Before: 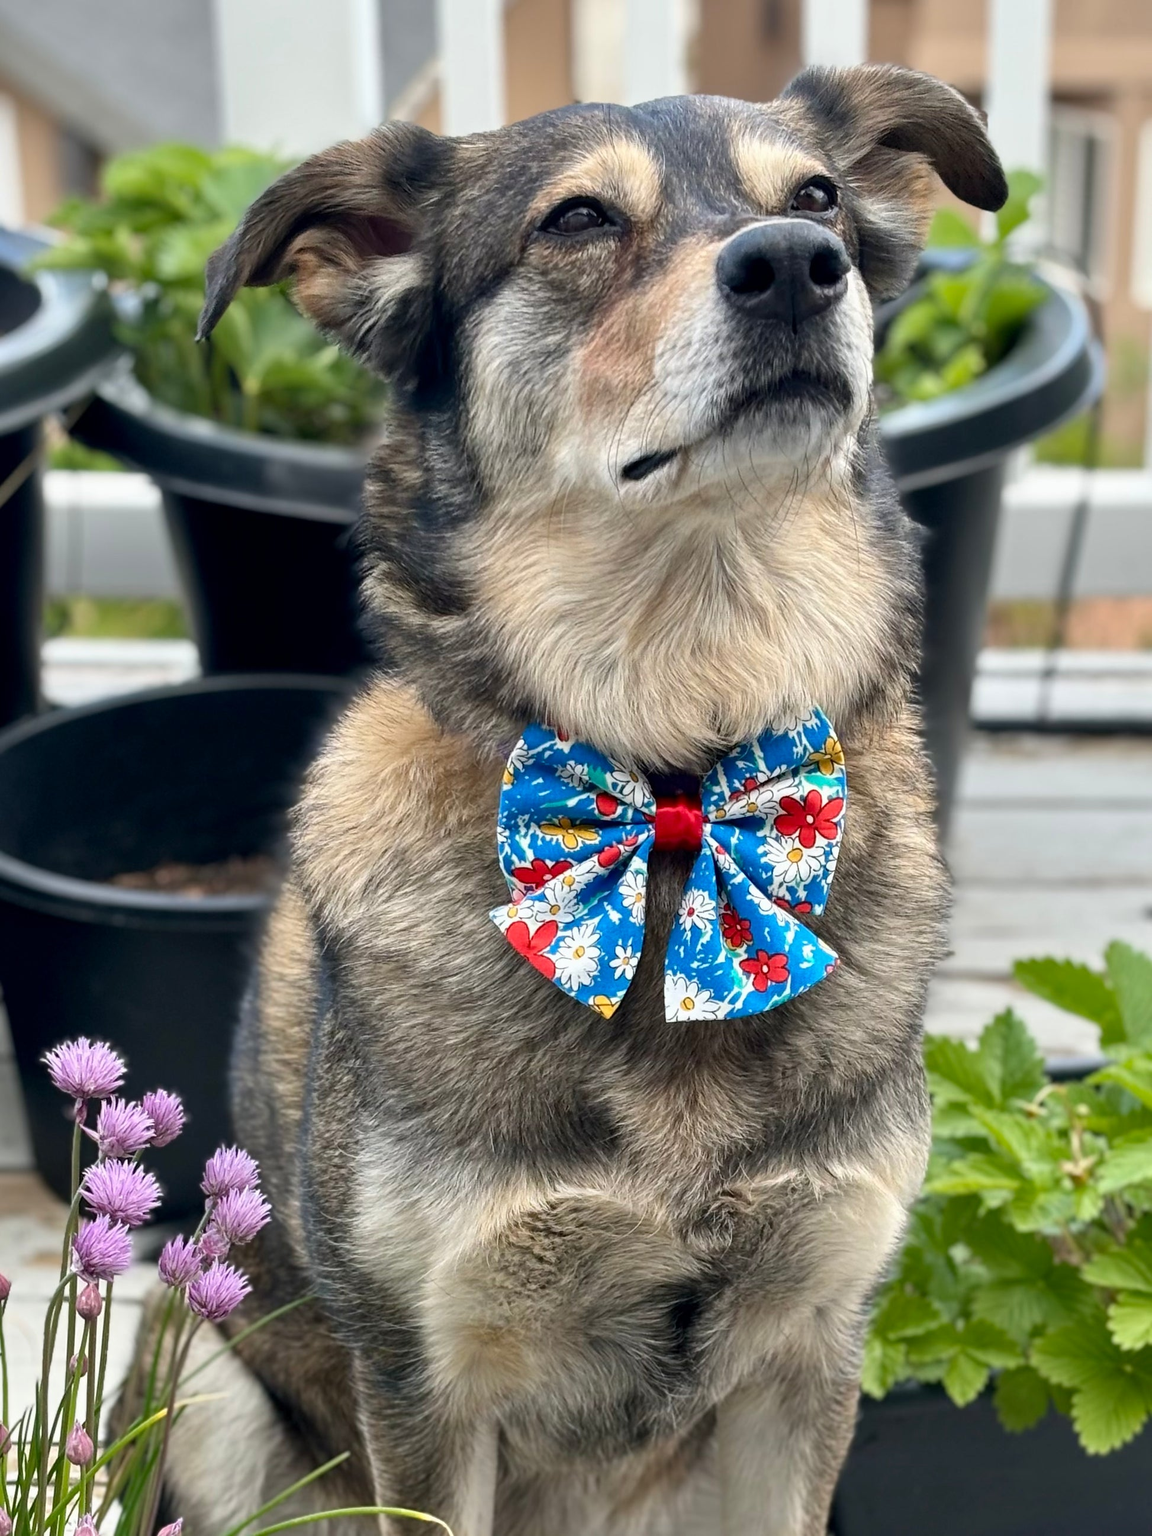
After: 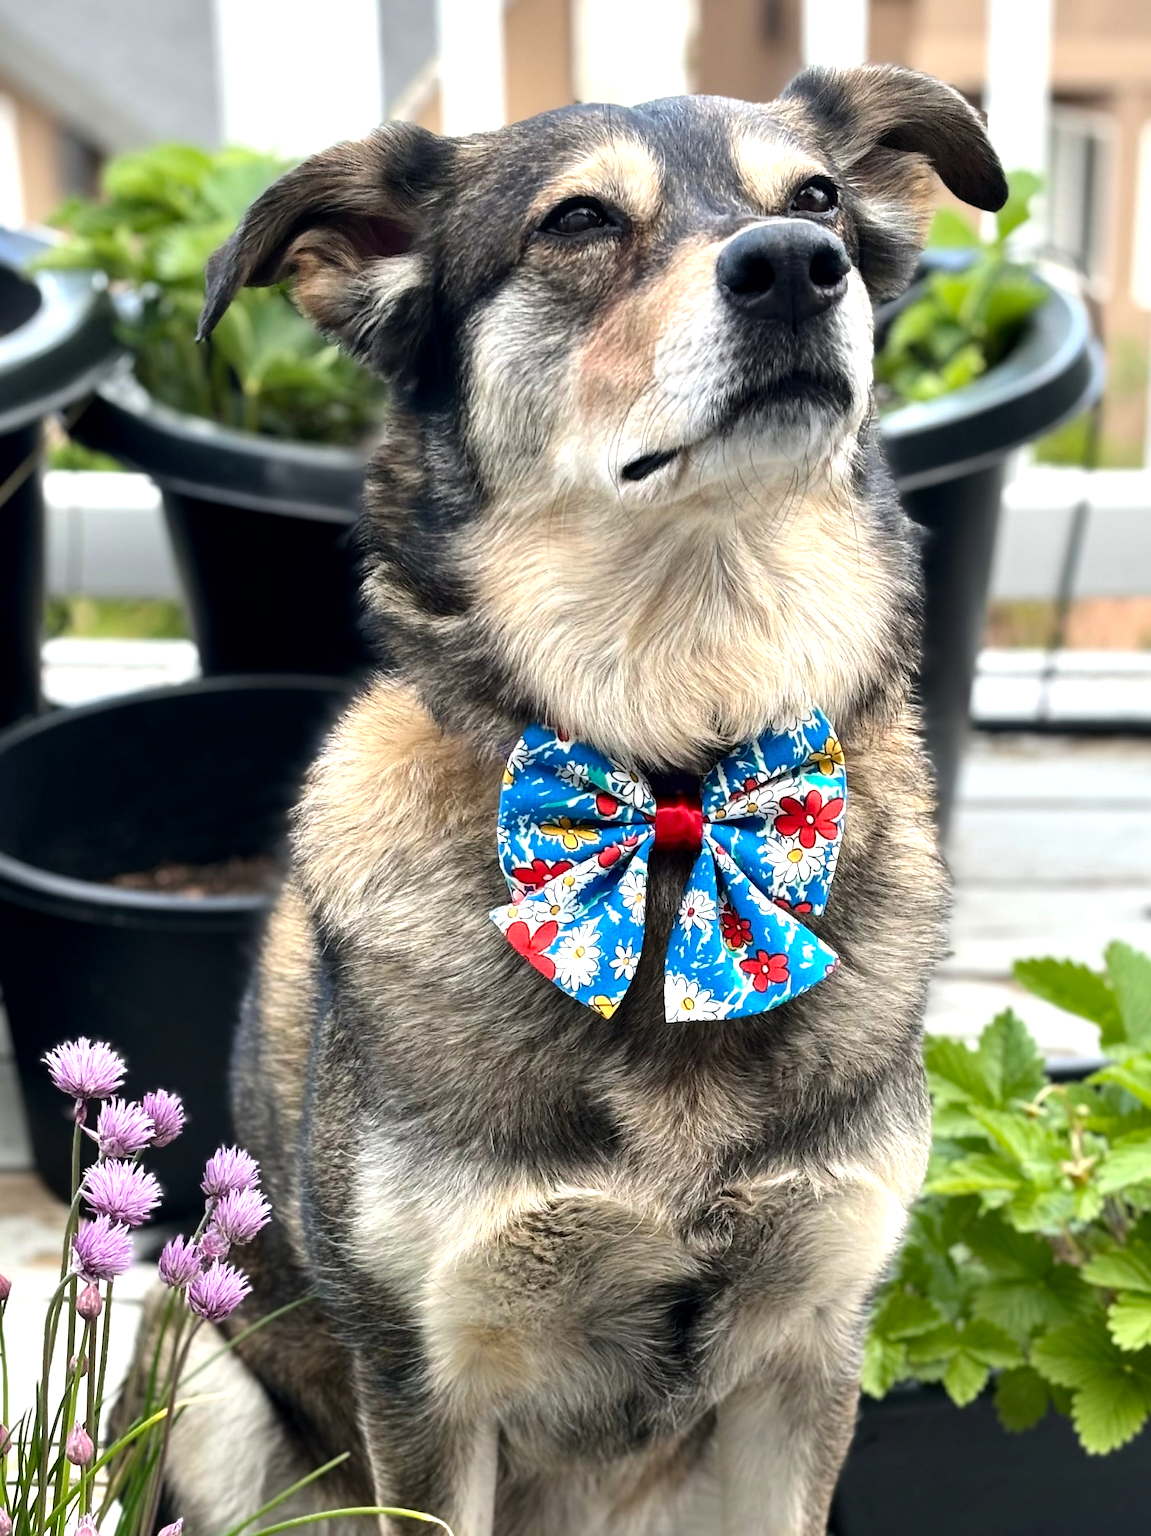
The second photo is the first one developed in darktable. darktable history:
tone equalizer: -8 EV -0.735 EV, -7 EV -0.729 EV, -6 EV -0.621 EV, -5 EV -0.402 EV, -3 EV 0.368 EV, -2 EV 0.6 EV, -1 EV 0.685 EV, +0 EV 0.726 EV, smoothing diameter 2.11%, edges refinement/feathering 21.94, mask exposure compensation -1.57 EV, filter diffusion 5
